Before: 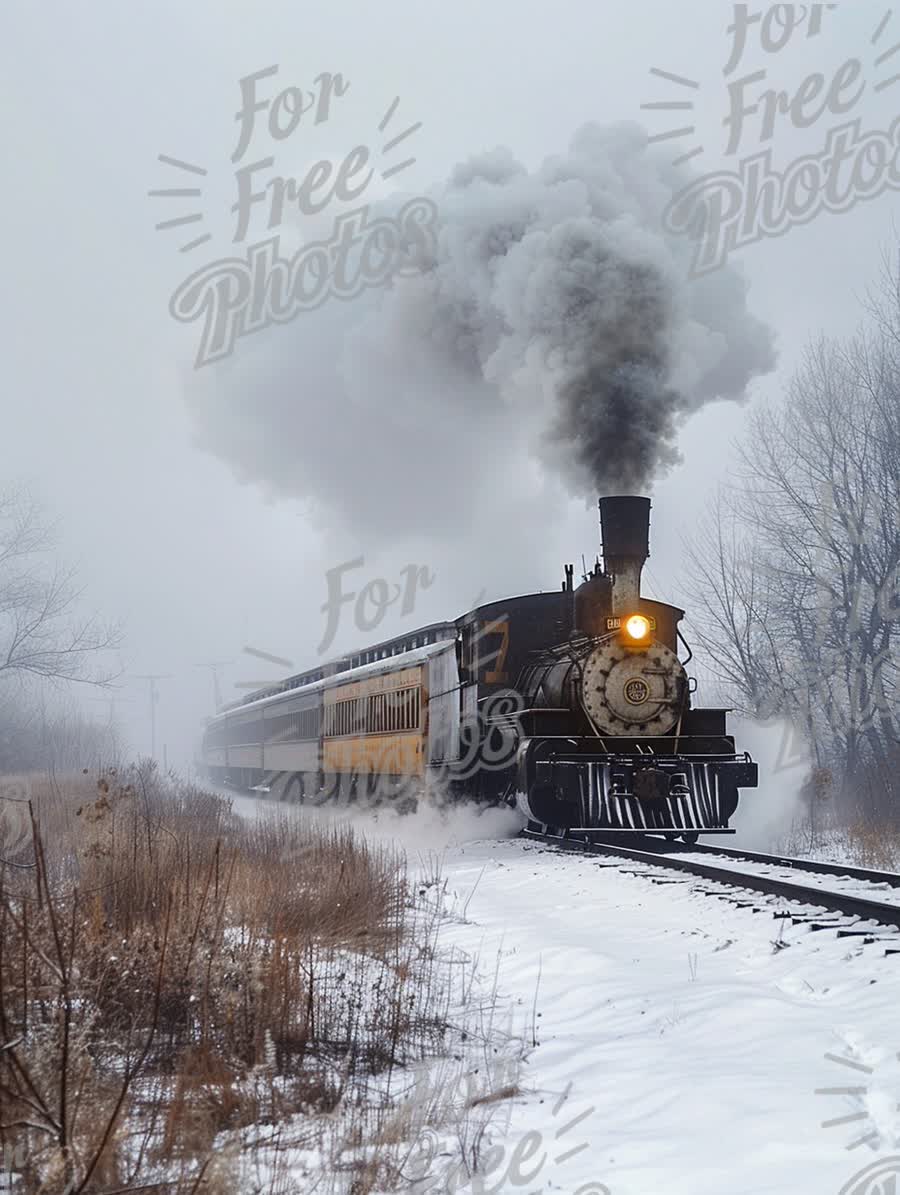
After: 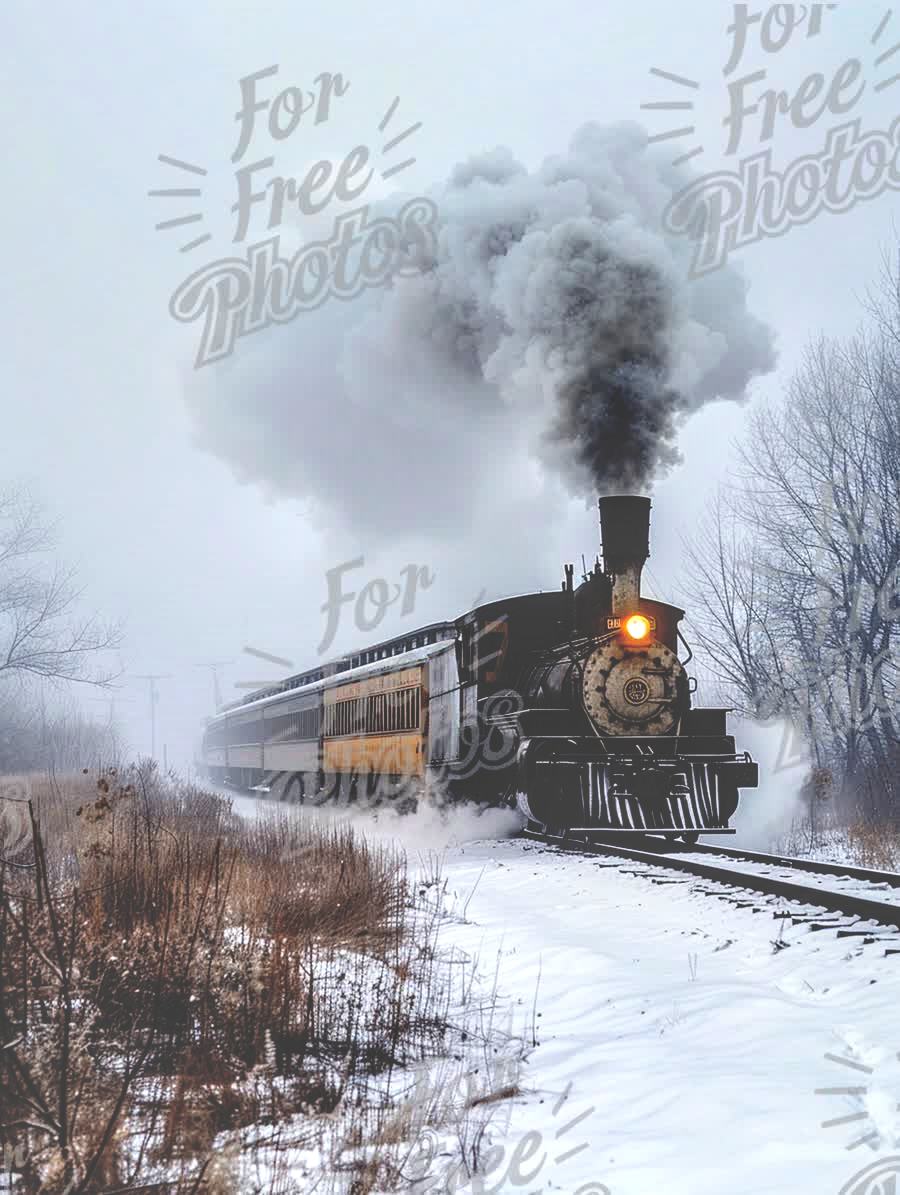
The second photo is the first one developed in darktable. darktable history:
base curve: curves: ch0 [(0, 0.02) (0.083, 0.036) (1, 1)], preserve colors none
local contrast: highlights 25%, detail 150%
contrast brightness saturation: contrast 0.101, brightness 0.314, saturation 0.146
